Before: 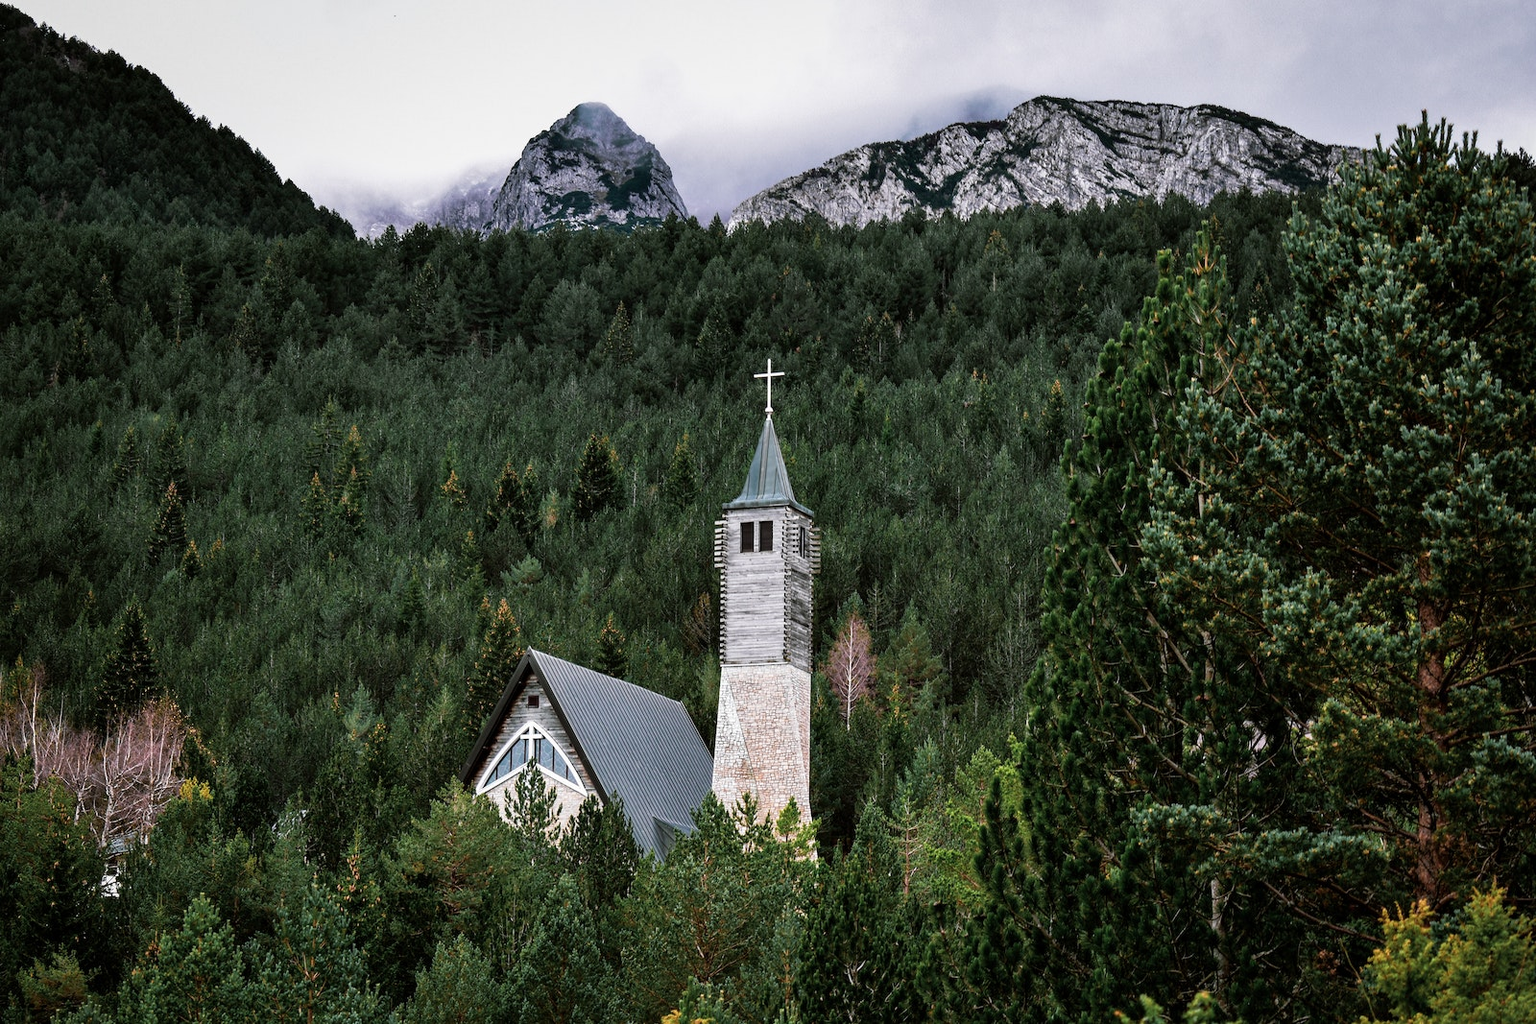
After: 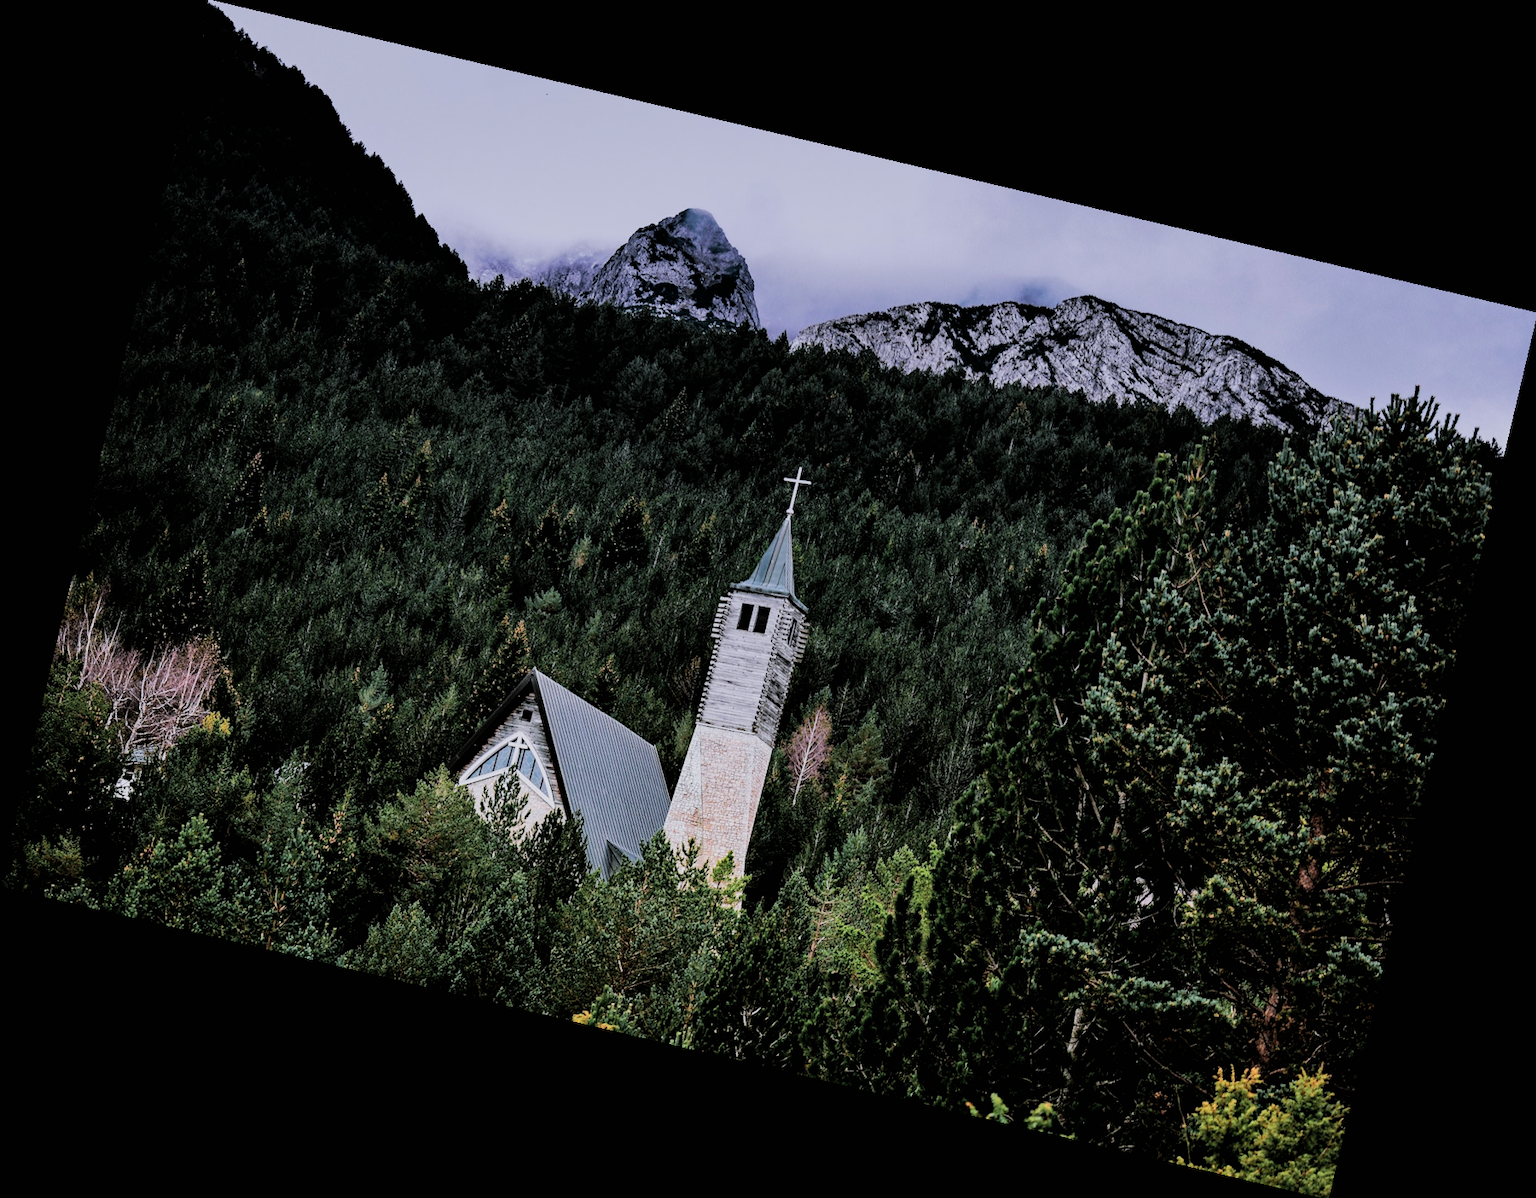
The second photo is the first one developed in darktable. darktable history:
rotate and perspective: rotation 13.27°, automatic cropping off
graduated density: hue 238.83°, saturation 50%
shadows and highlights: radius 337.17, shadows 29.01, soften with gaussian
filmic rgb: black relative exposure -5 EV, hardness 2.88, contrast 1.1, highlights saturation mix -20%
haze removal: strength 0.29, distance 0.25, compatibility mode true, adaptive false
